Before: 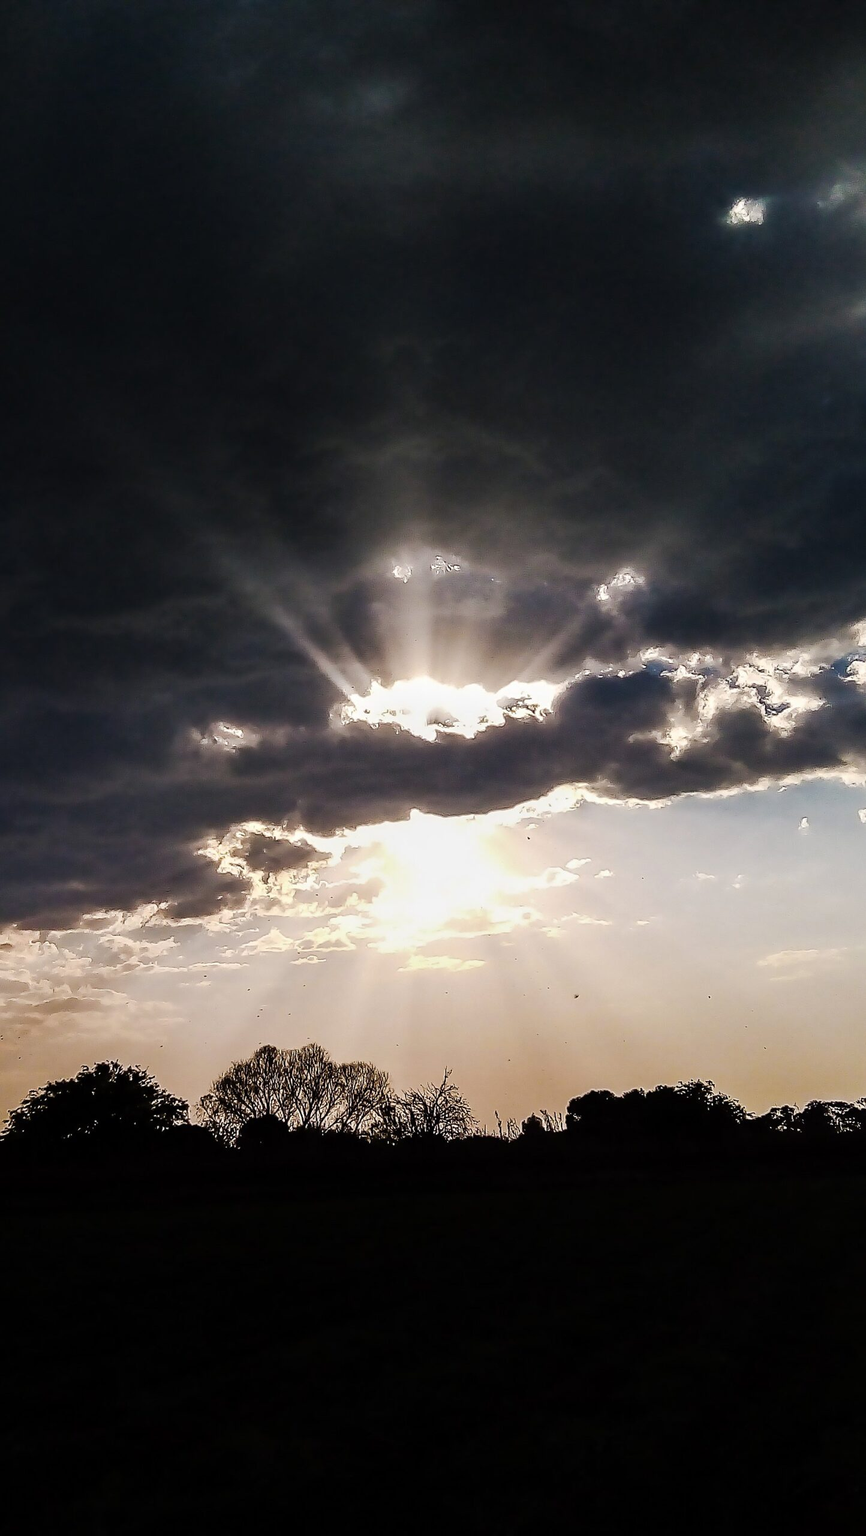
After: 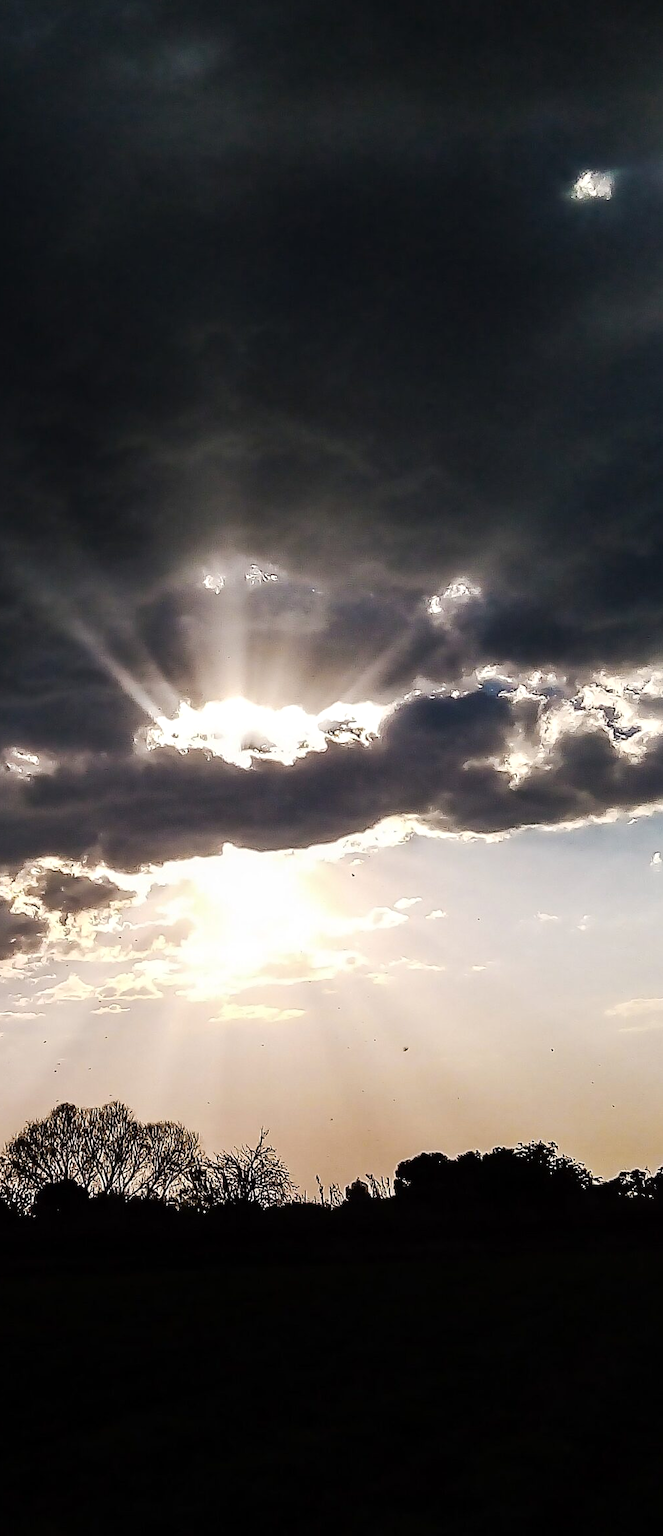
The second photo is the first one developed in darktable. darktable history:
crop and rotate: left 24.034%, top 2.838%, right 6.406%, bottom 6.299%
shadows and highlights: shadows -12.5, white point adjustment 4, highlights 28.33
